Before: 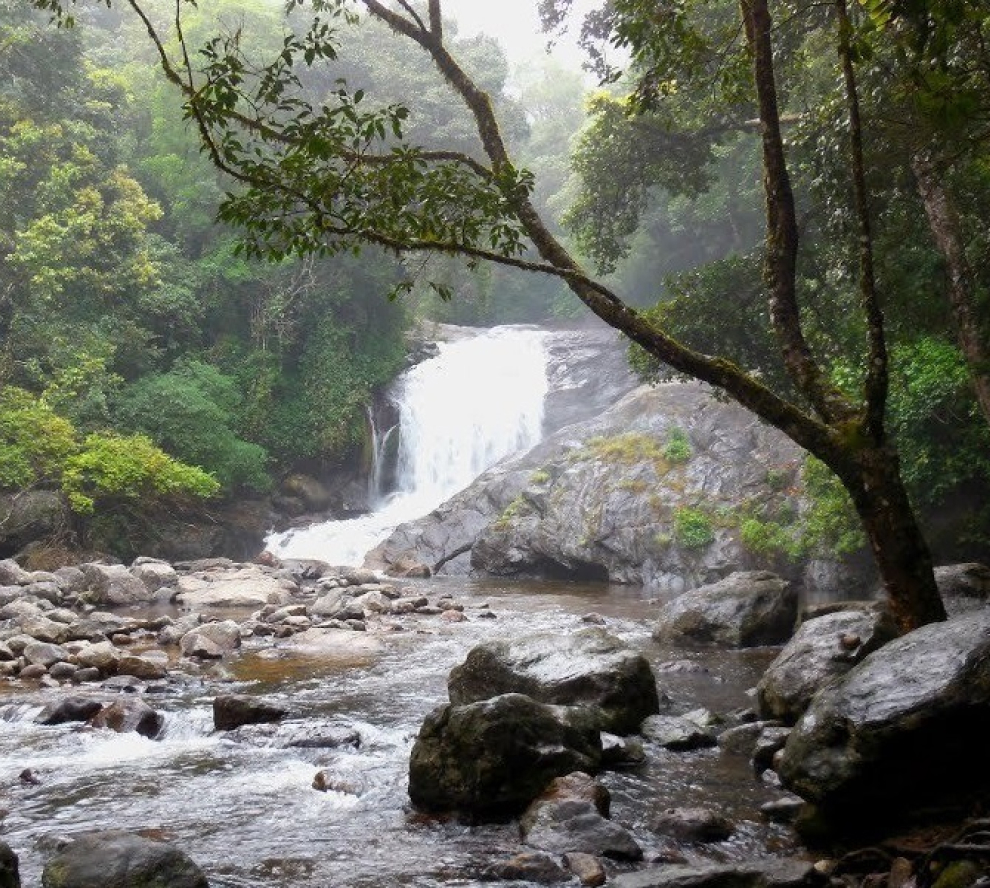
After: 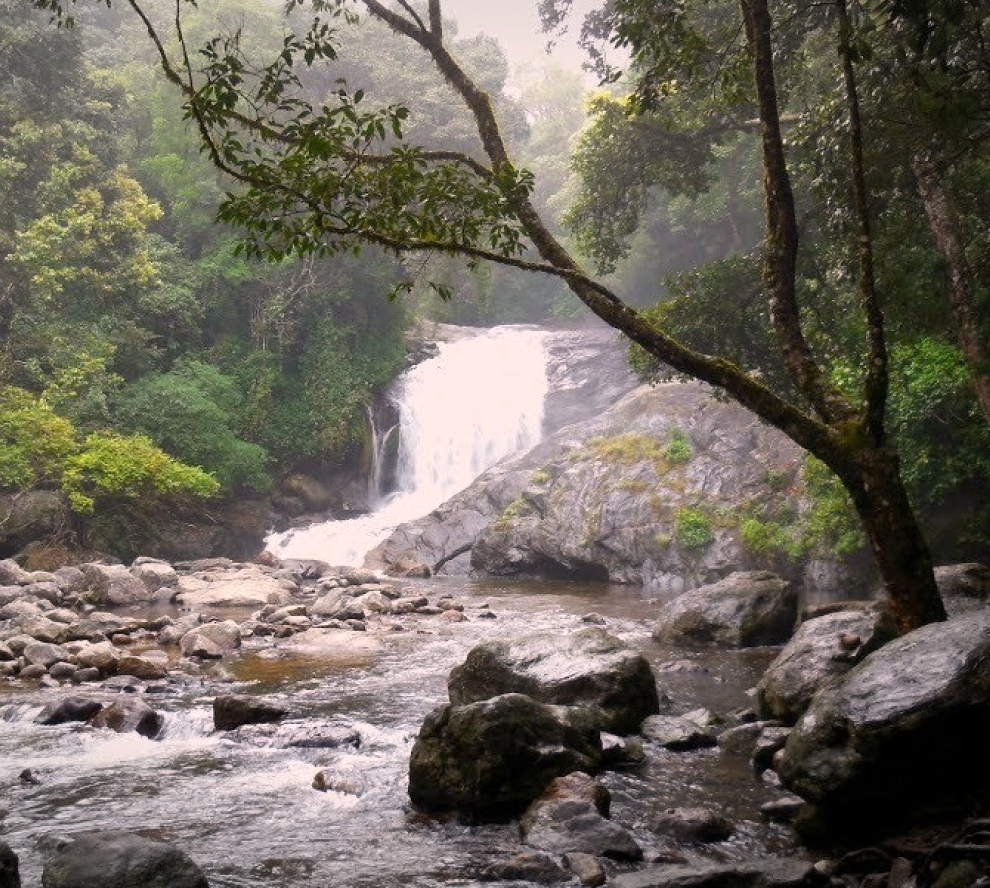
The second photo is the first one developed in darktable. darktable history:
vignetting: fall-off start 100%, brightness -0.282, width/height ratio 1.31
tone equalizer: on, module defaults
color correction: highlights a* 7.34, highlights b* 4.37
